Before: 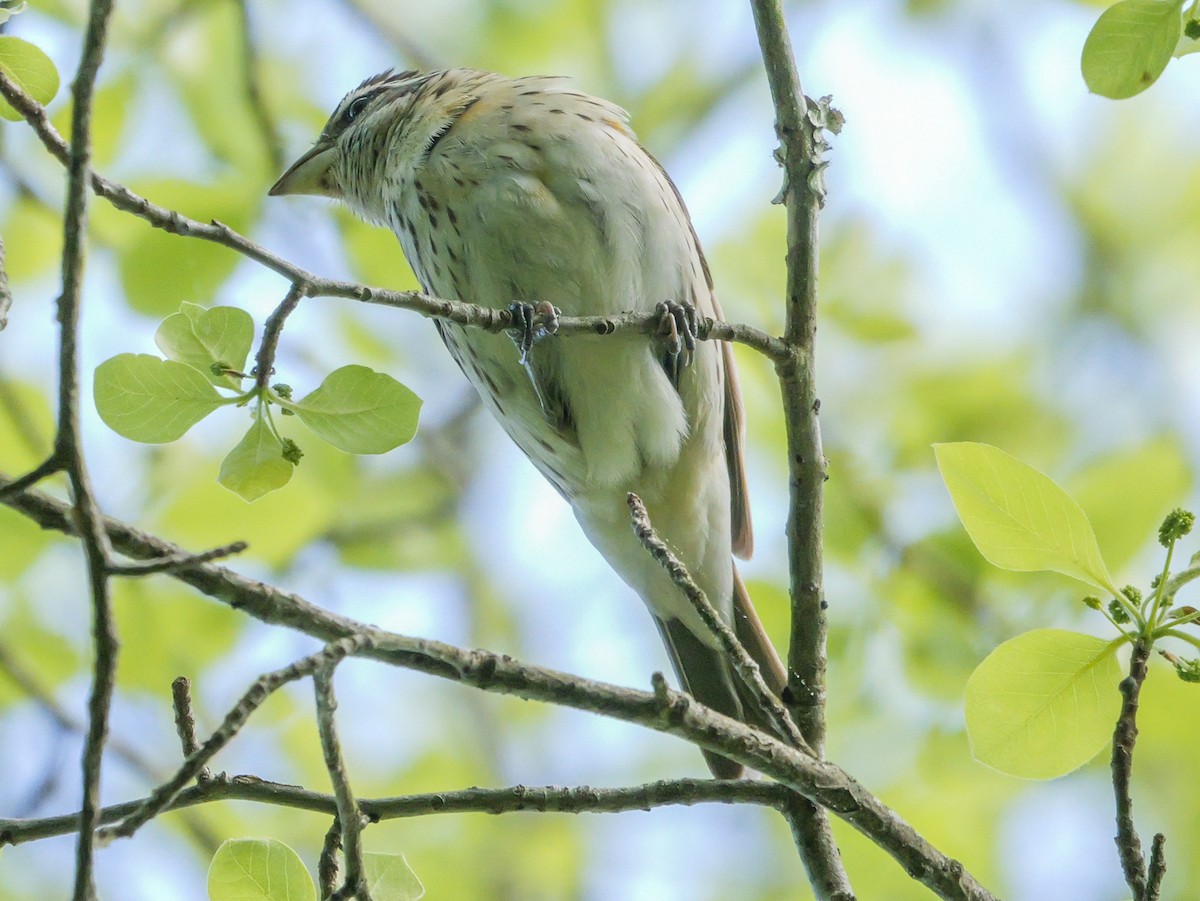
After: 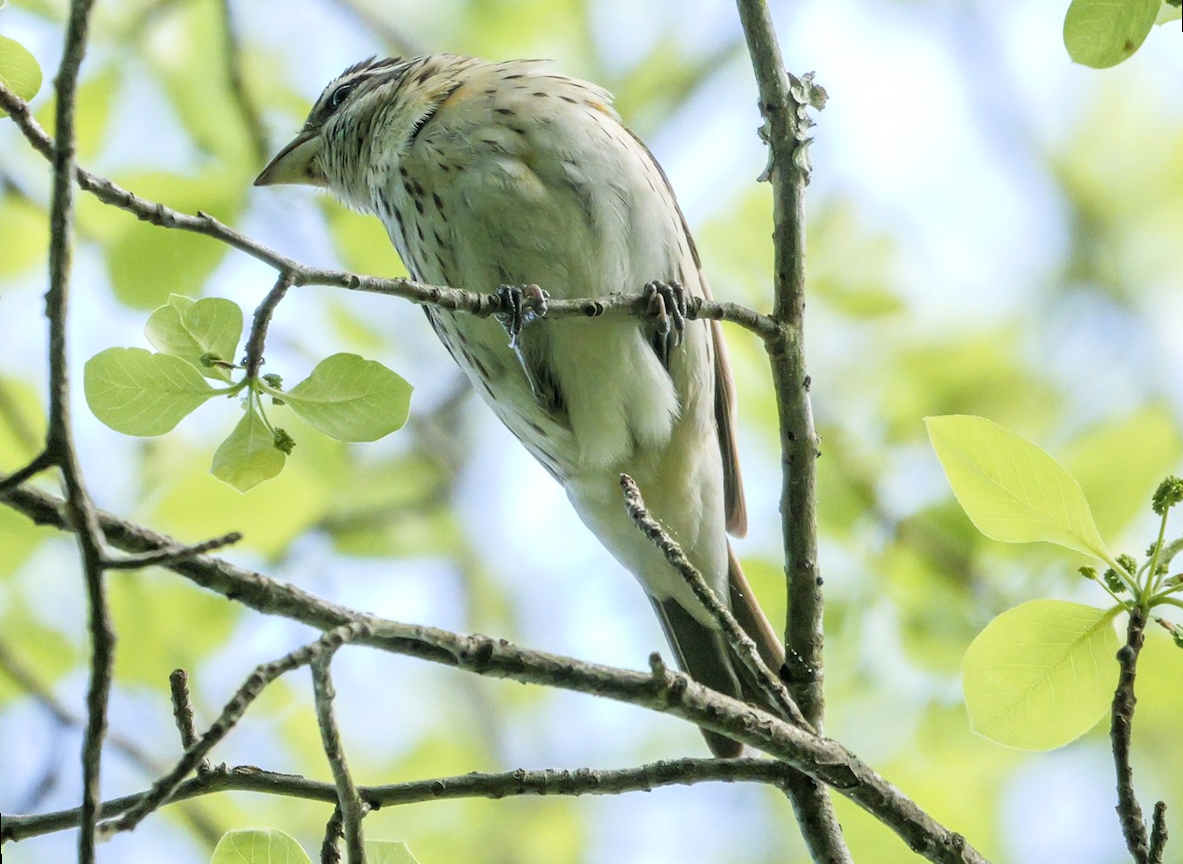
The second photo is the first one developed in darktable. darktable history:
filmic rgb: white relative exposure 2.45 EV, hardness 6.33
rotate and perspective: rotation -1.42°, crop left 0.016, crop right 0.984, crop top 0.035, crop bottom 0.965
